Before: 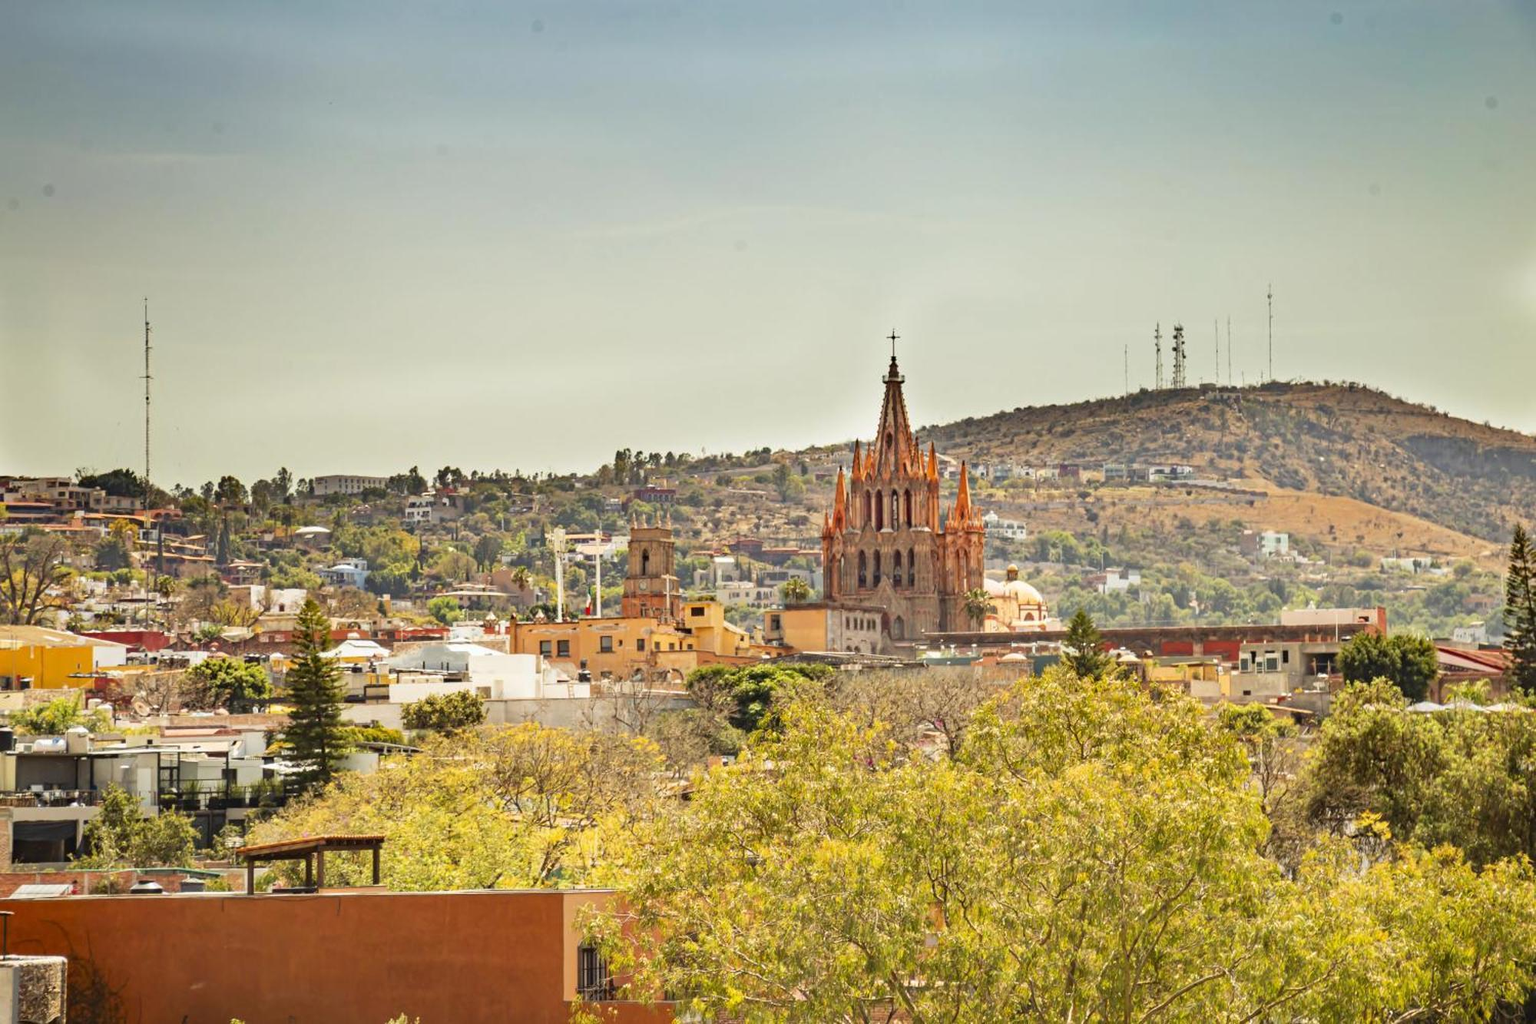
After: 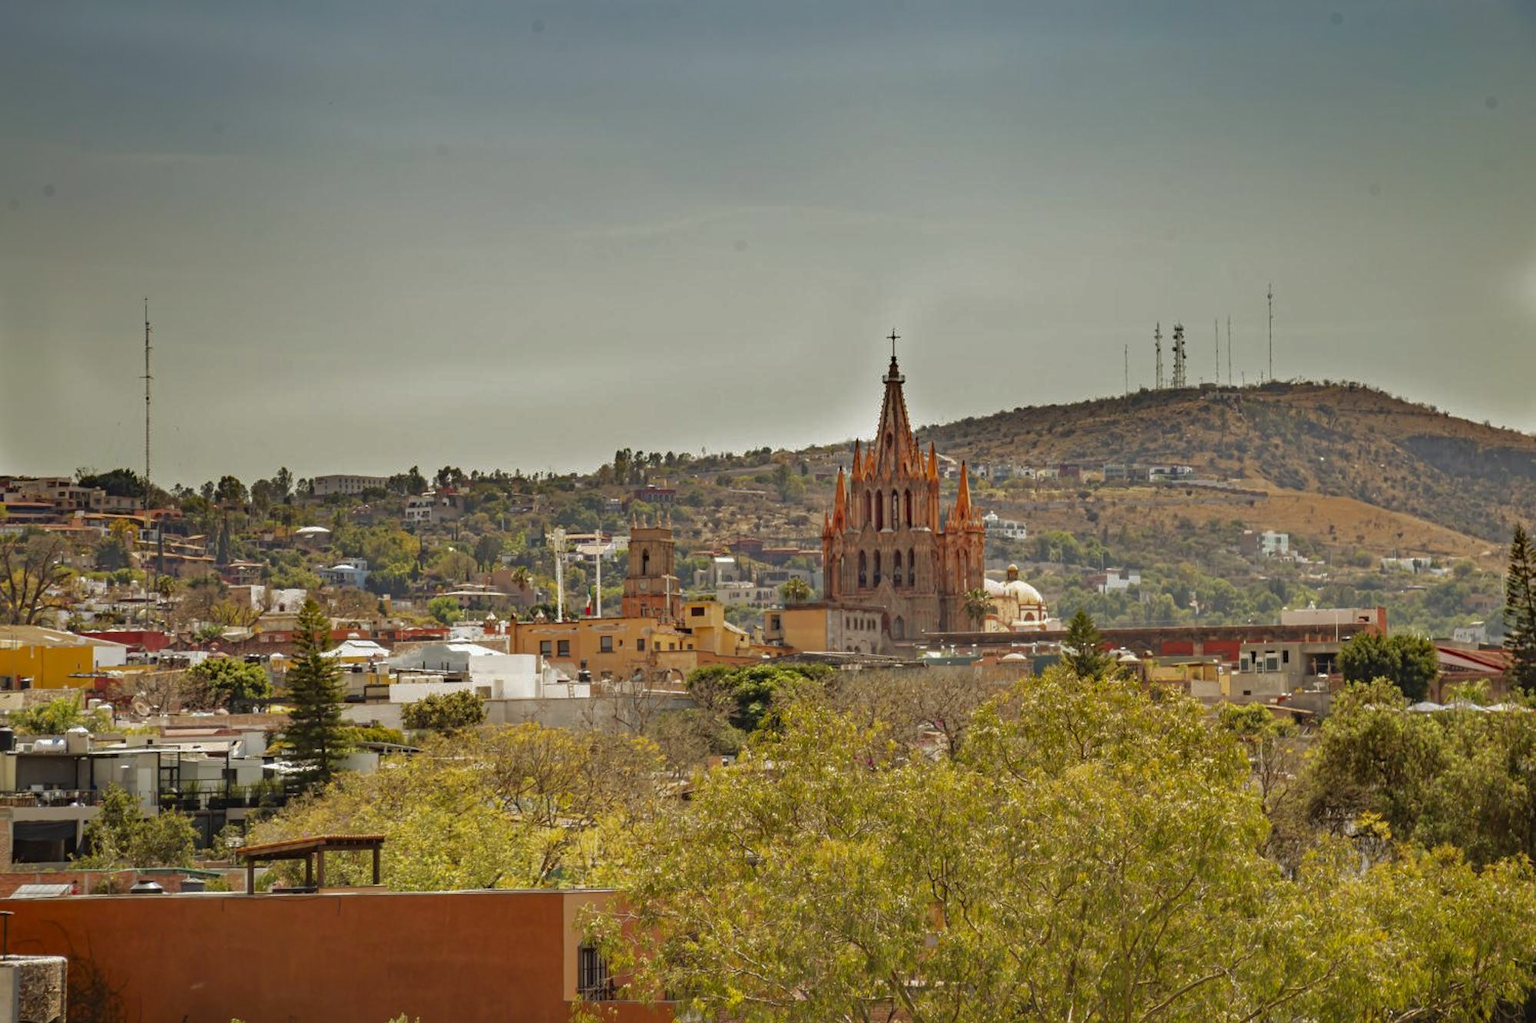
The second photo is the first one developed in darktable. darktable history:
base curve: curves: ch0 [(0, 0) (0.826, 0.587) (1, 1)]
